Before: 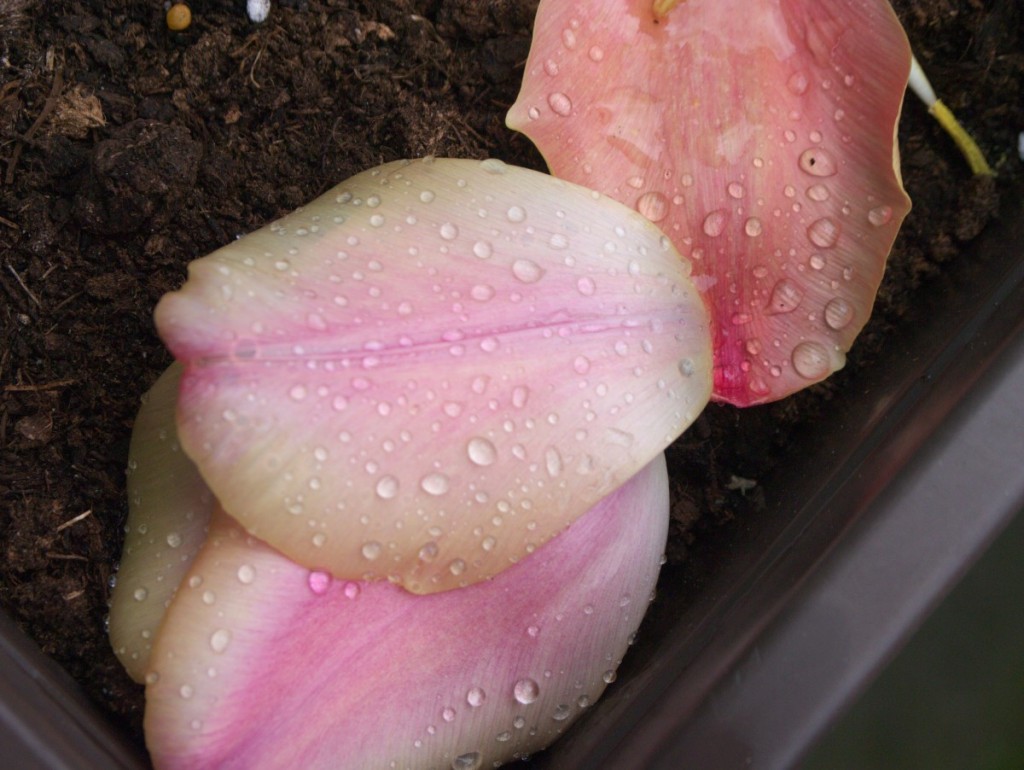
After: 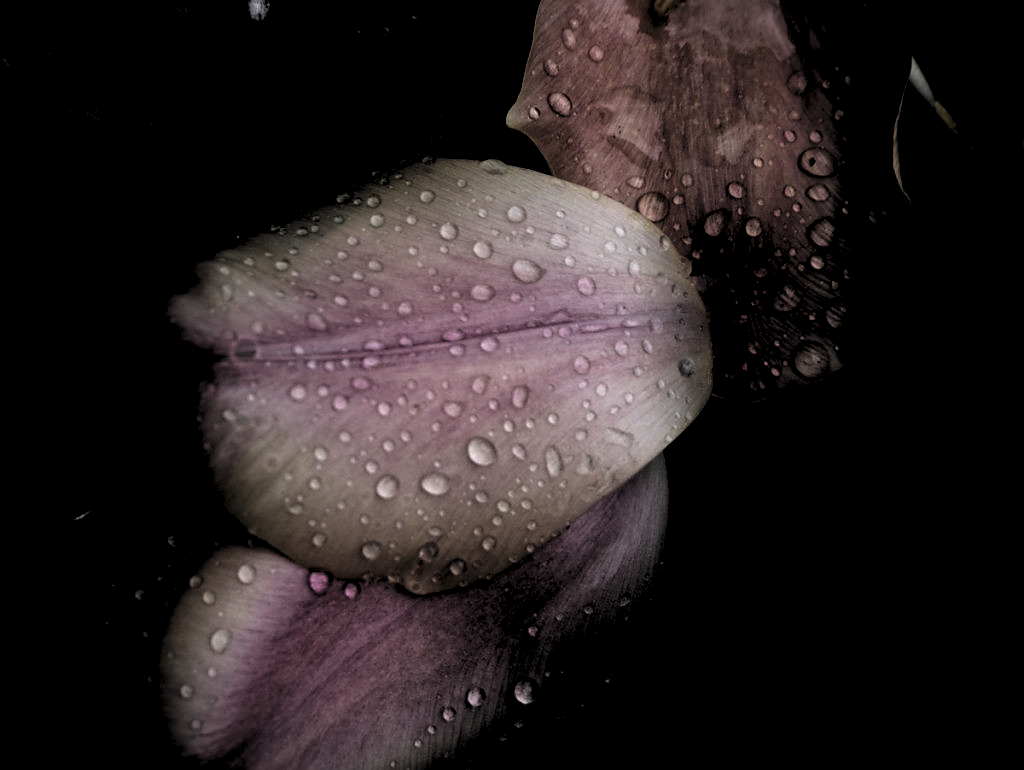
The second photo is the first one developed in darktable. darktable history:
sharpen: radius 0.974, amount 0.605
local contrast: highlights 102%, shadows 100%, detail 120%, midtone range 0.2
vignetting: fall-off start 71.6%
levels: levels [0.514, 0.759, 1]
